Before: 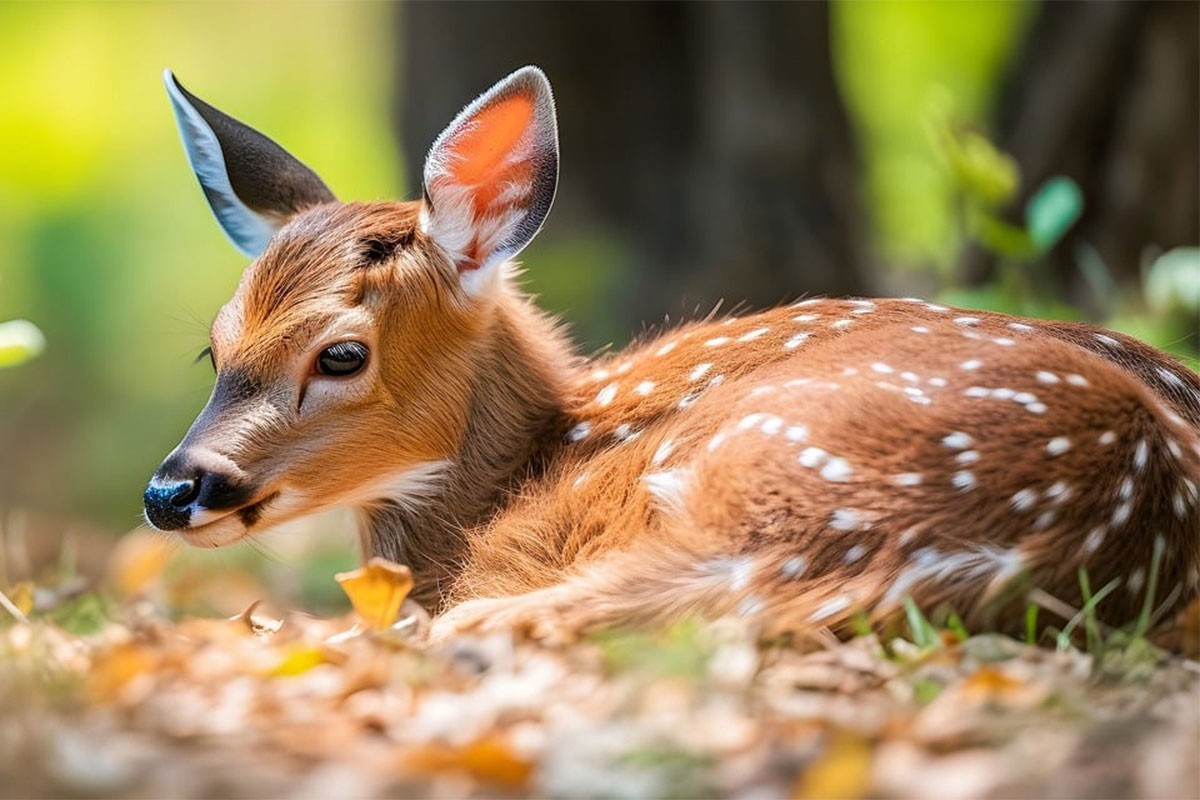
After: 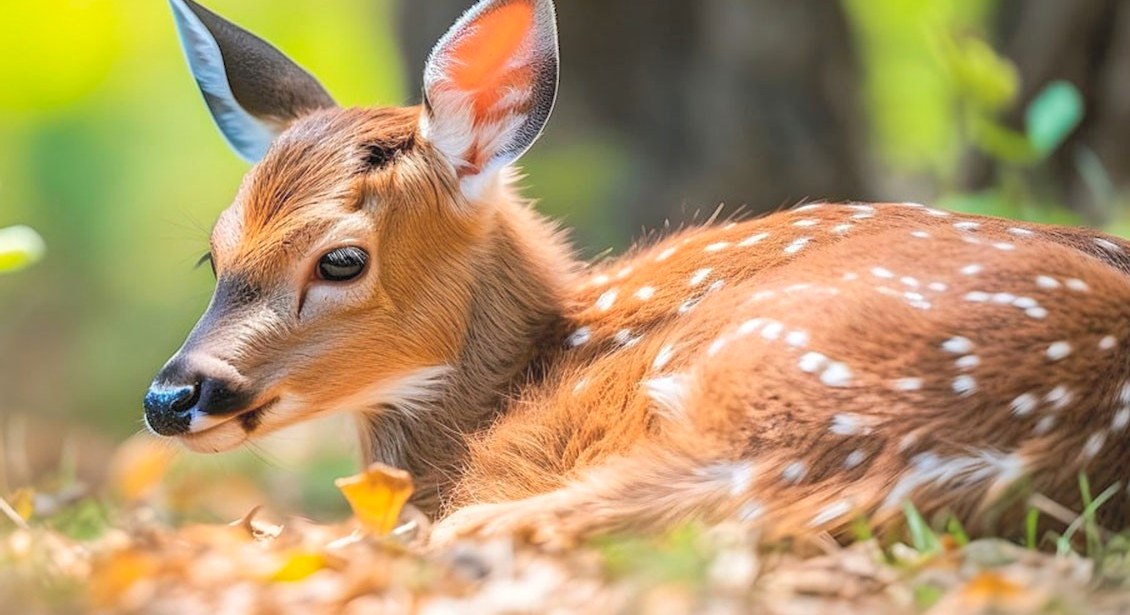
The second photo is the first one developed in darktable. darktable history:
contrast brightness saturation: contrast 0.137, brightness 0.227
shadows and highlights: on, module defaults
tone equalizer: edges refinement/feathering 500, mask exposure compensation -1.57 EV, preserve details no
crop and rotate: angle 0.052°, top 11.841%, right 5.7%, bottom 11.087%
